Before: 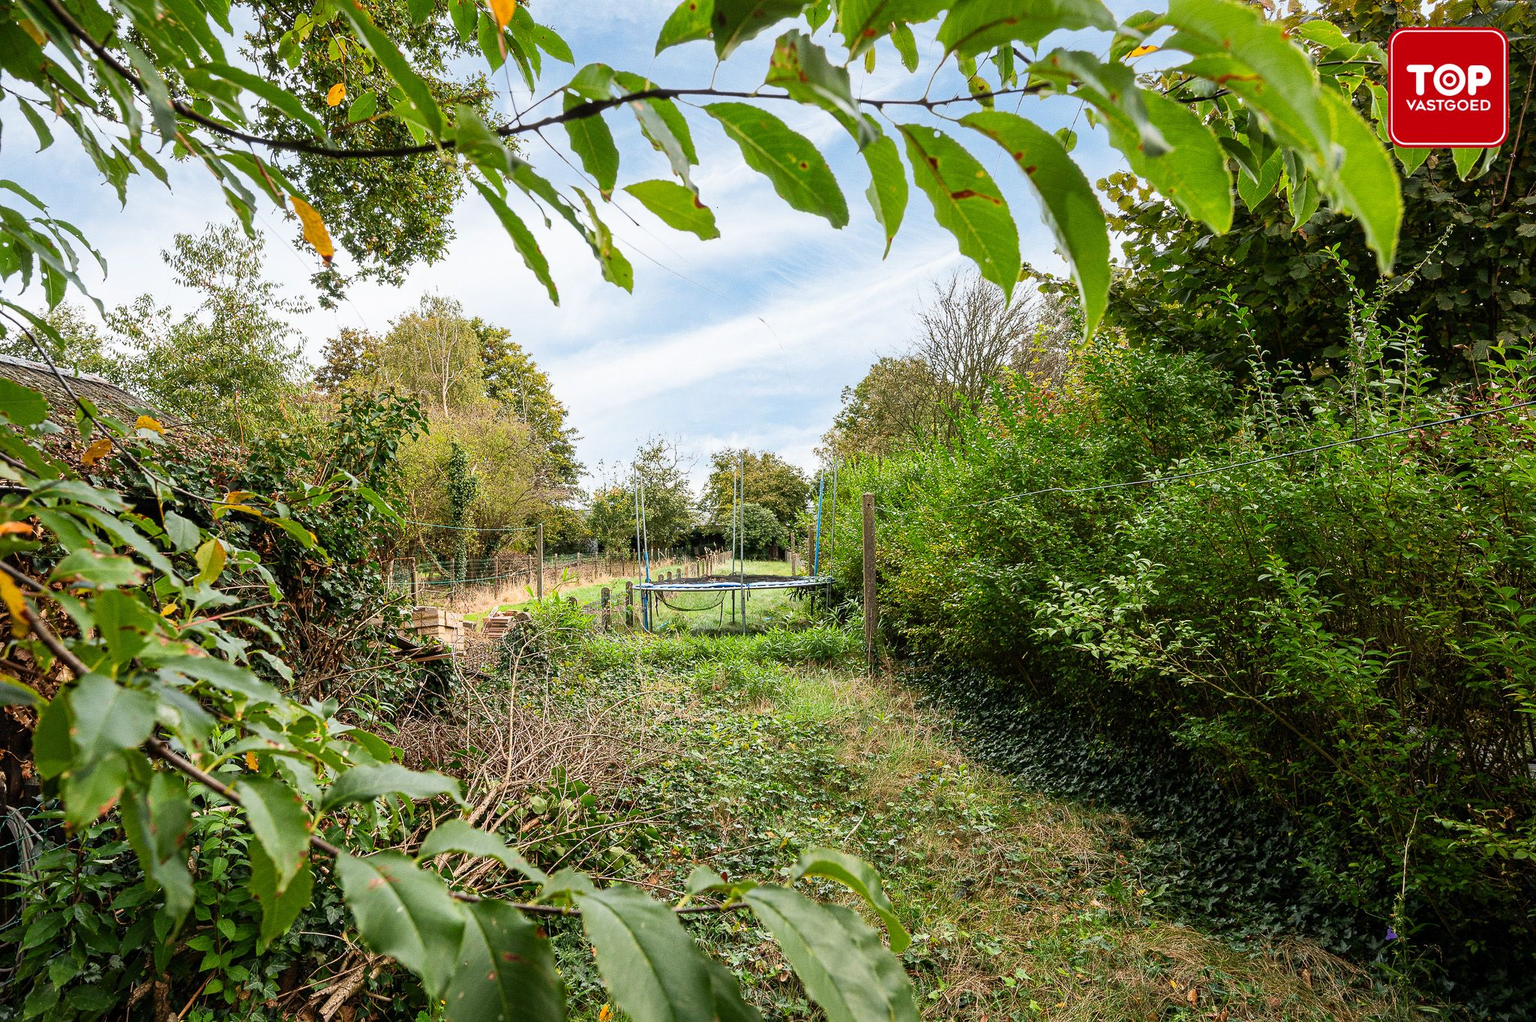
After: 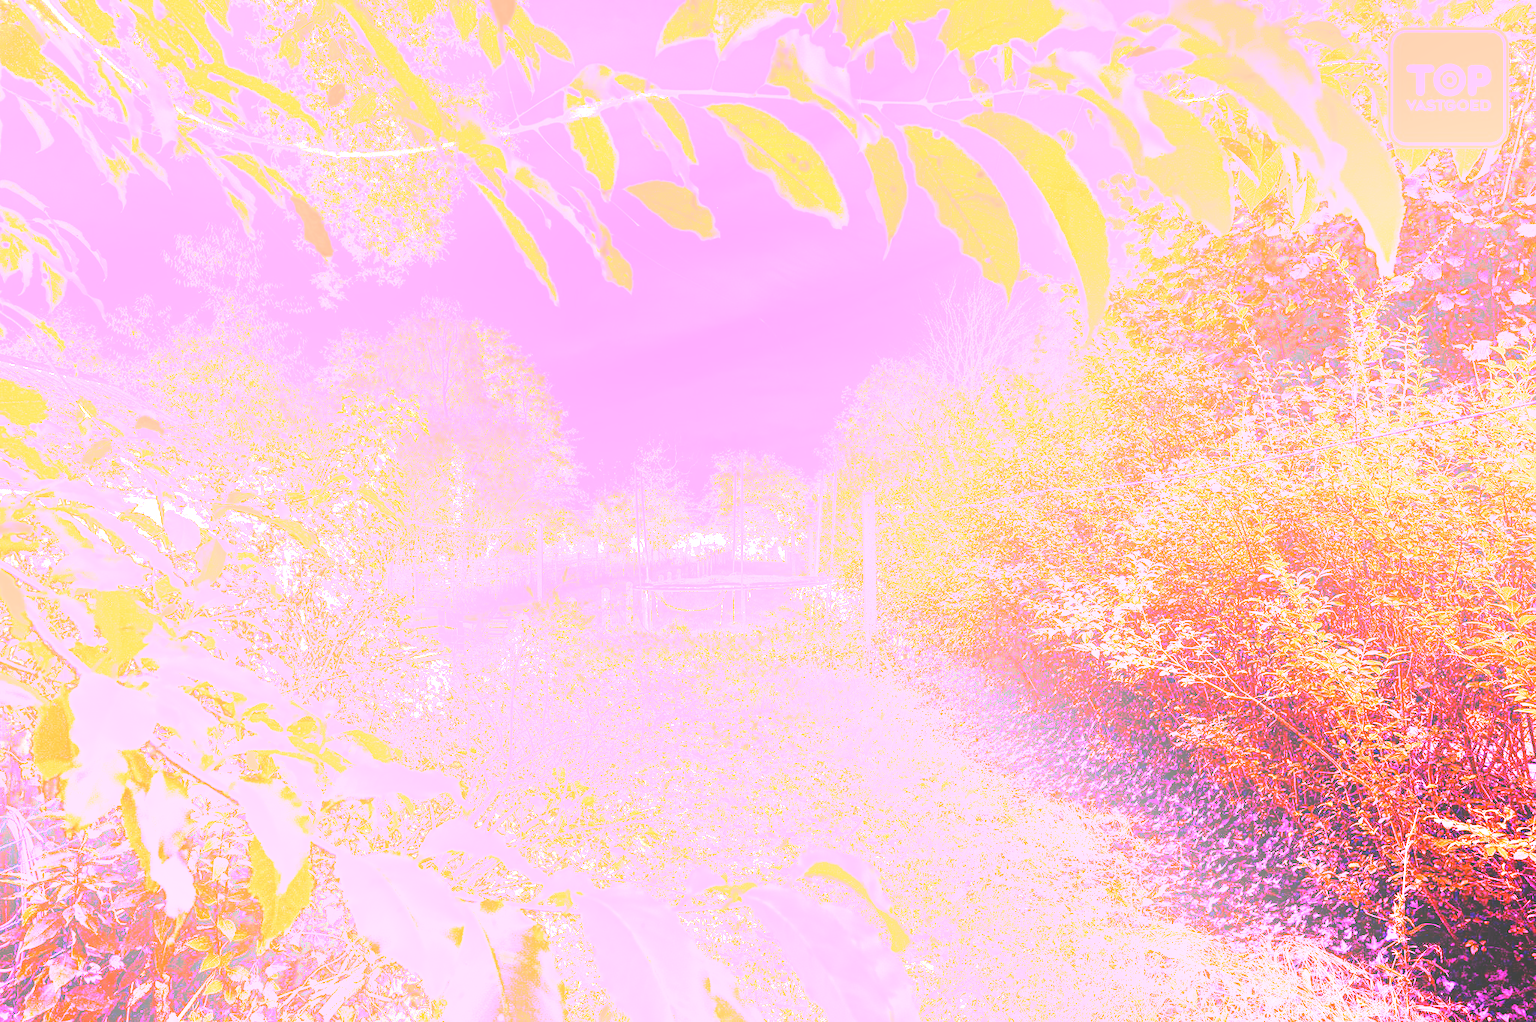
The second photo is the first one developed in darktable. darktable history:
bloom: size 38%, threshold 95%, strength 30%
base curve: curves: ch0 [(0, 0) (0.028, 0.03) (0.121, 0.232) (0.46, 0.748) (0.859, 0.968) (1, 1)], preserve colors none
white balance: red 8, blue 8
